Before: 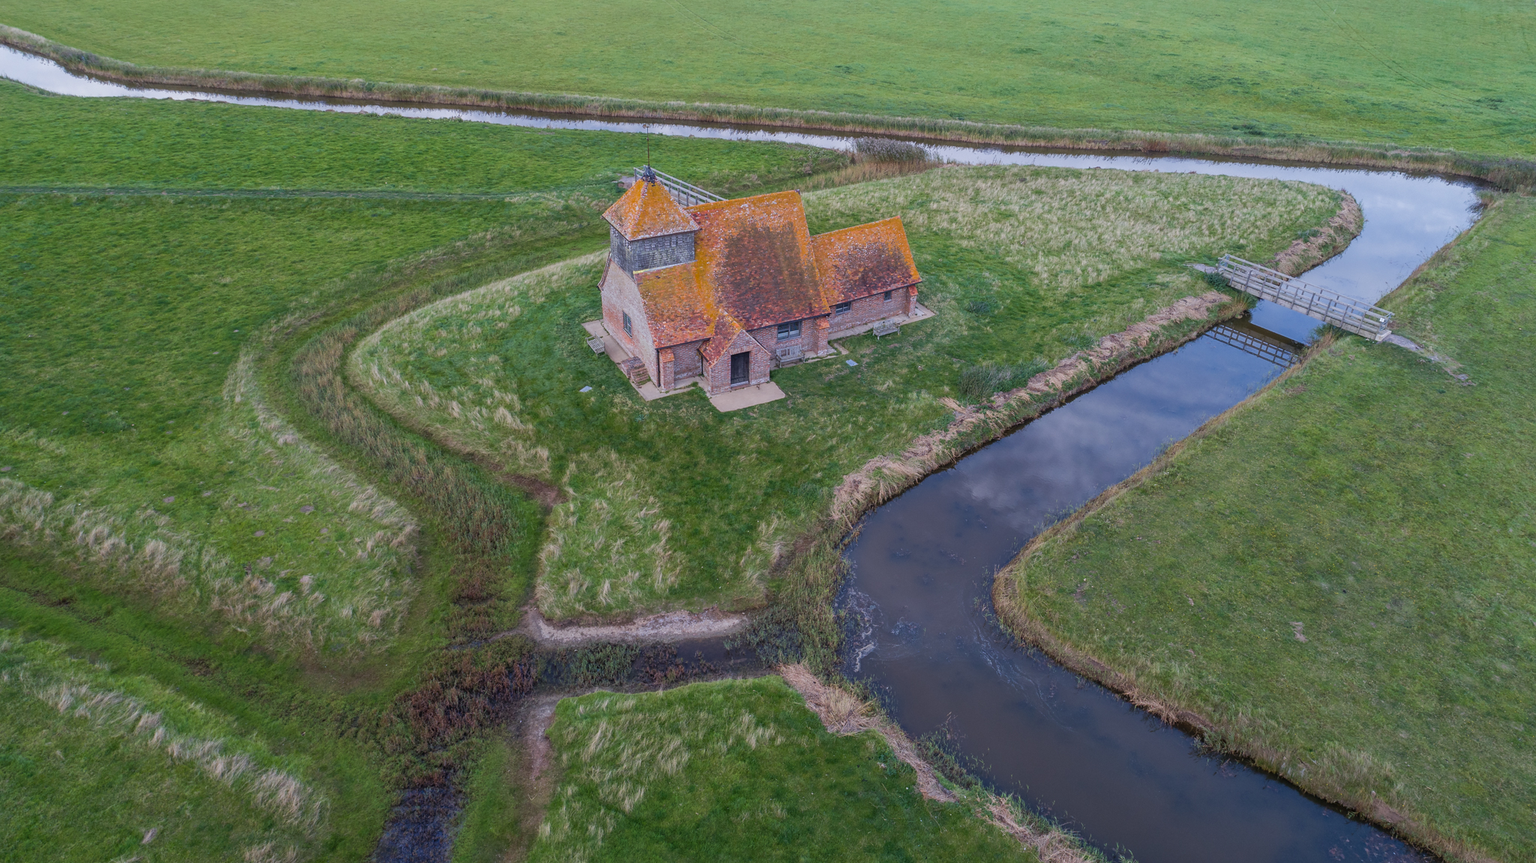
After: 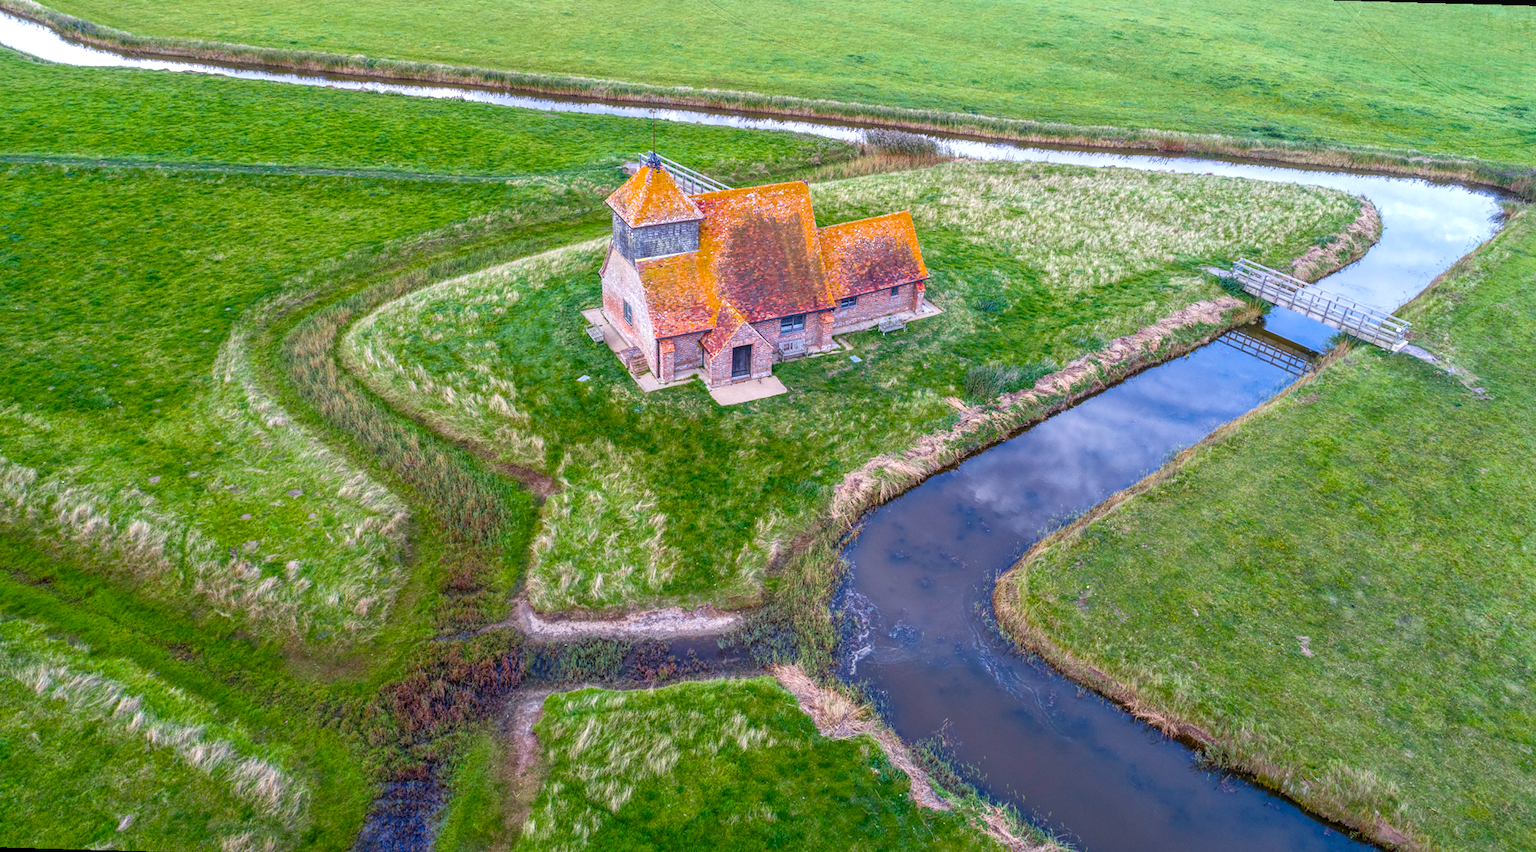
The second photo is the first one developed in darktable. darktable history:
local contrast: highlights 99%, shadows 86%, detail 160%, midtone range 0.2
exposure: exposure 0.648 EV, compensate highlight preservation false
rotate and perspective: rotation 1.57°, crop left 0.018, crop right 0.982, crop top 0.039, crop bottom 0.961
color balance rgb: perceptual saturation grading › global saturation 45%, perceptual saturation grading › highlights -25%, perceptual saturation grading › shadows 50%, perceptual brilliance grading › global brilliance 3%, global vibrance 3%
